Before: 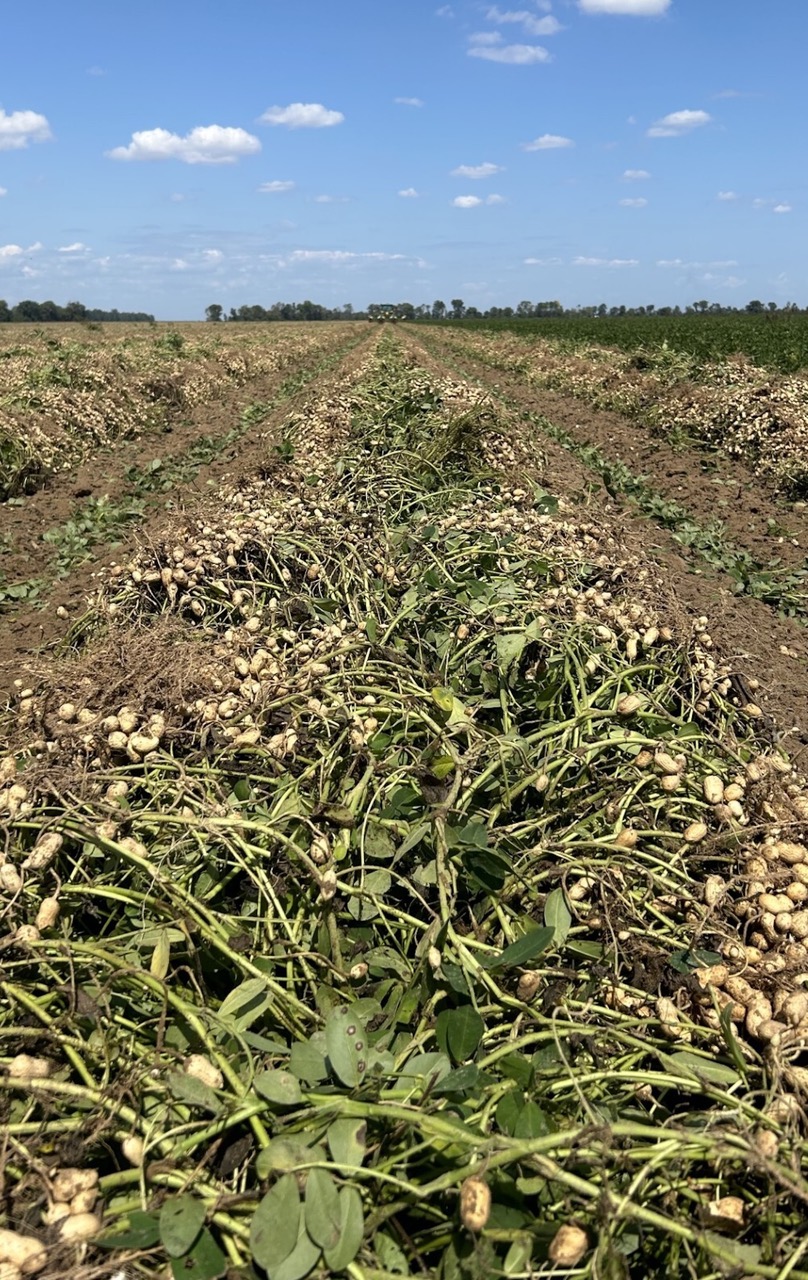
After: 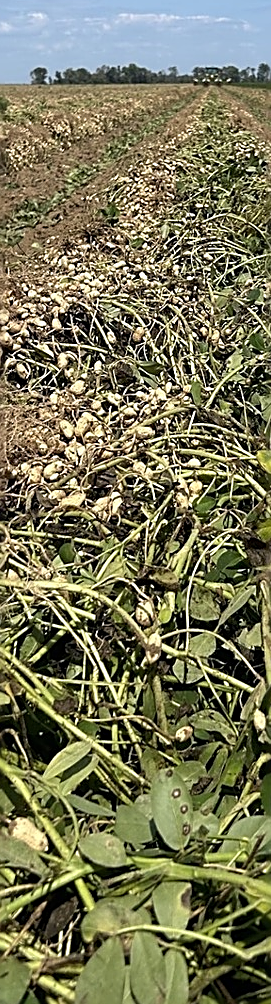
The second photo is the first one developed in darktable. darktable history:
crop and rotate: left 21.77%, top 18.528%, right 44.676%, bottom 2.997%
sharpen: amount 0.901
